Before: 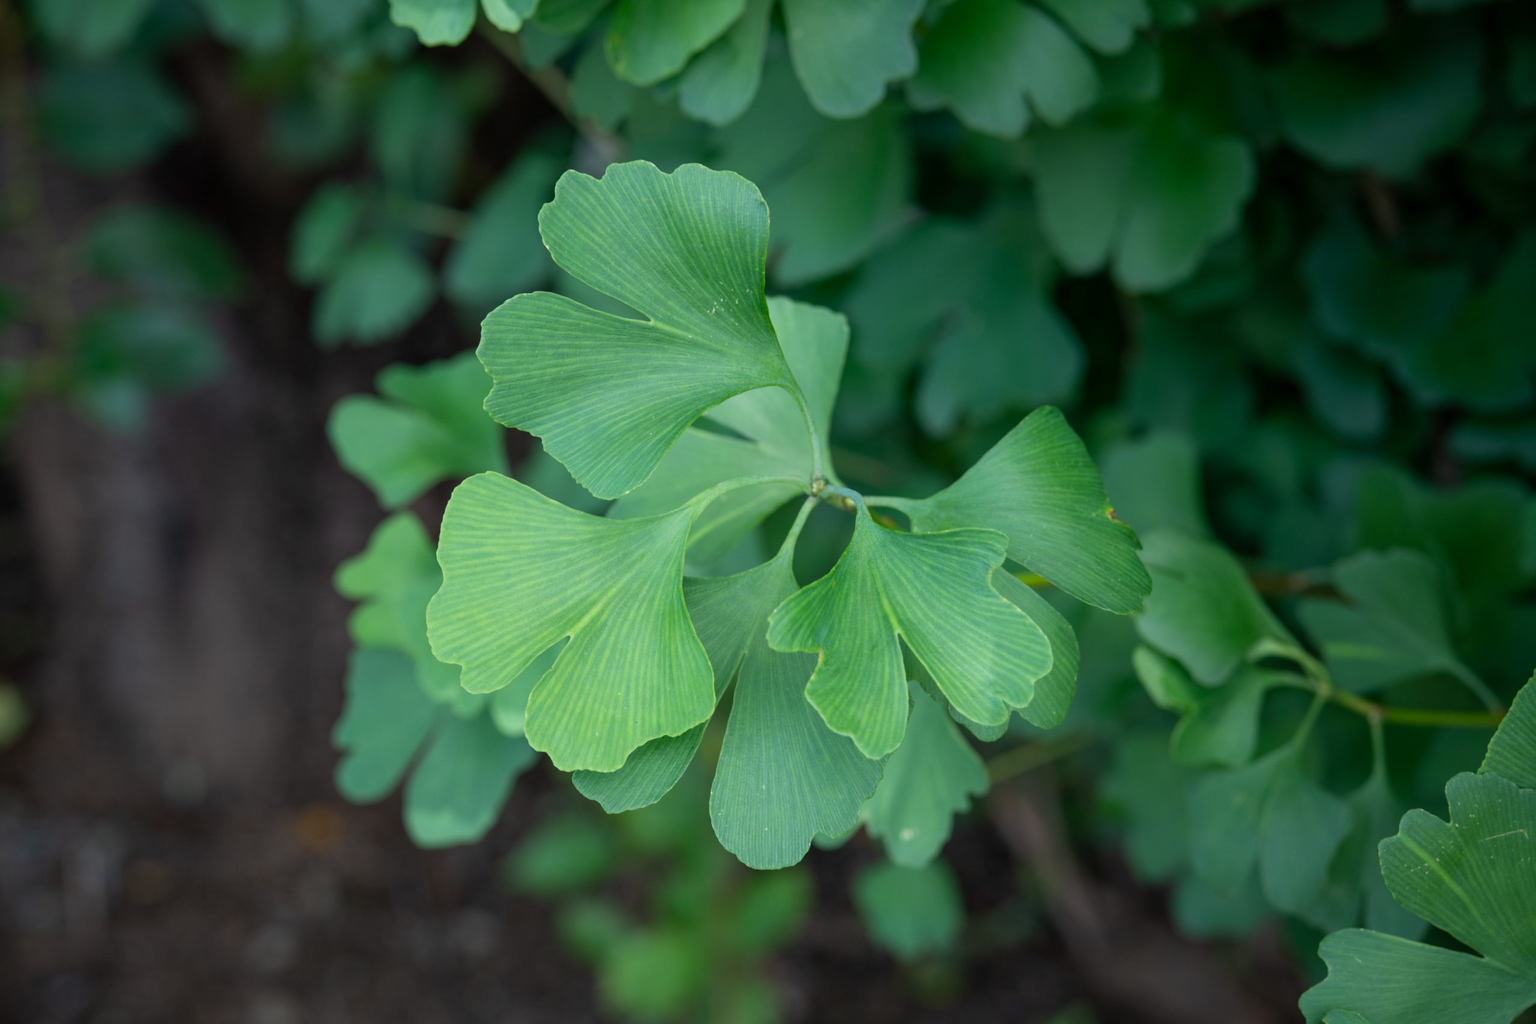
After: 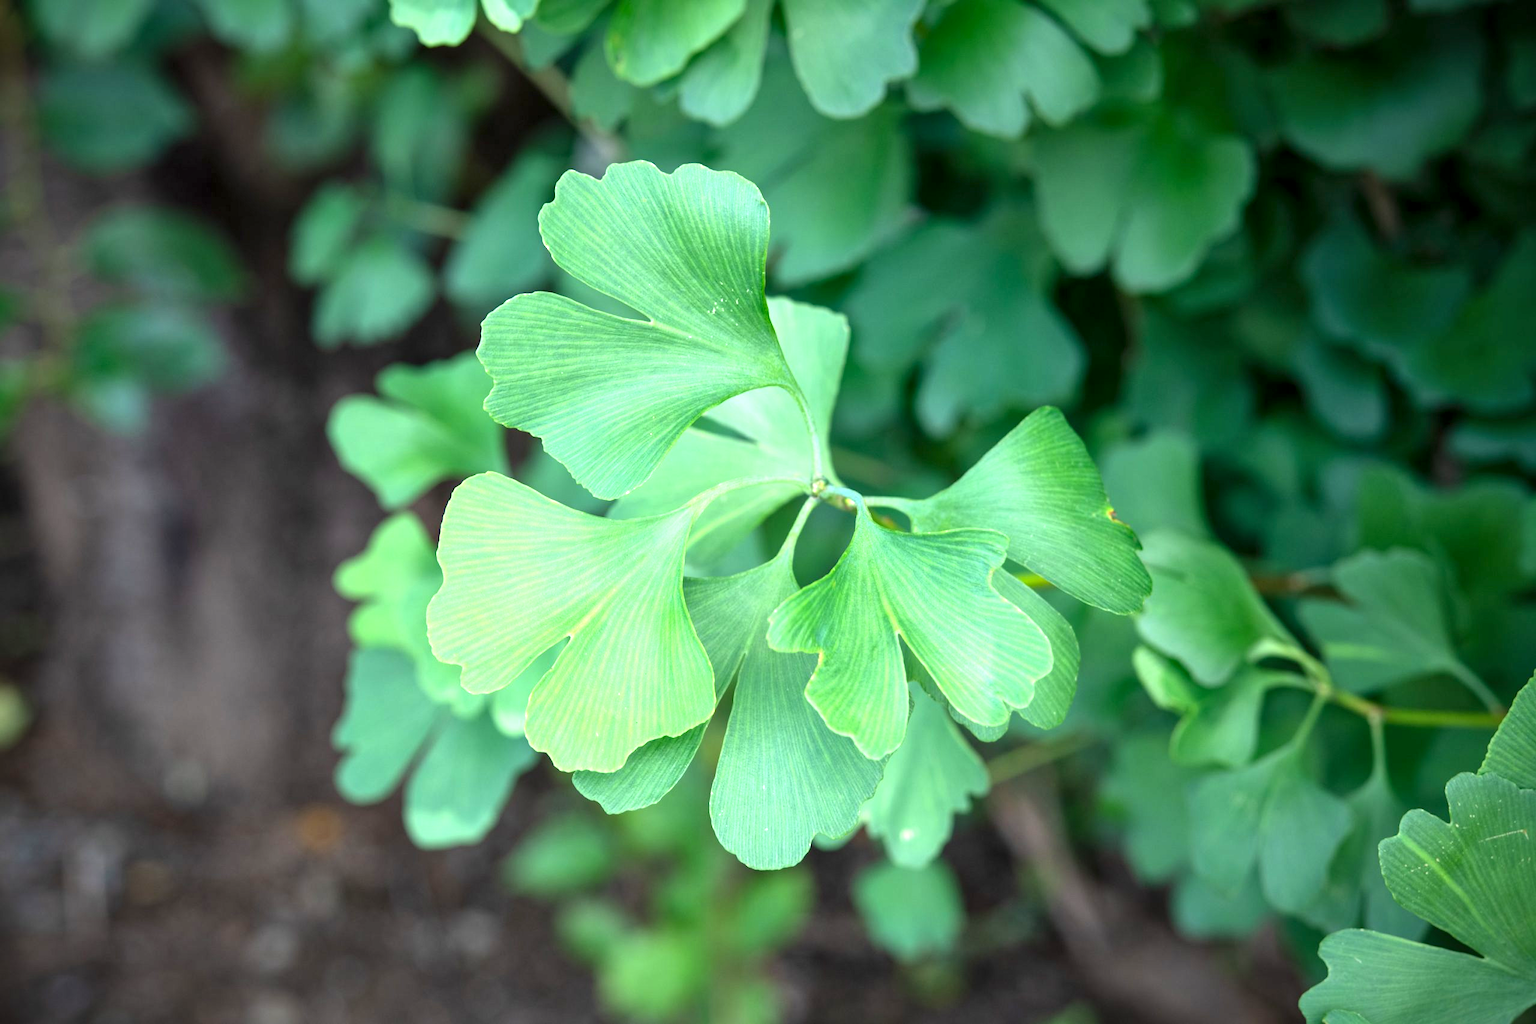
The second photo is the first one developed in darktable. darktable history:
vignetting: fall-off start 97.23%, saturation -0.024, center (-0.033, -0.042), width/height ratio 1.179, unbound false
local contrast: mode bilateral grid, contrast 25, coarseness 50, detail 123%, midtone range 0.2
exposure: black level correction 0, exposure 1.35 EV, compensate exposure bias true, compensate highlight preservation false
